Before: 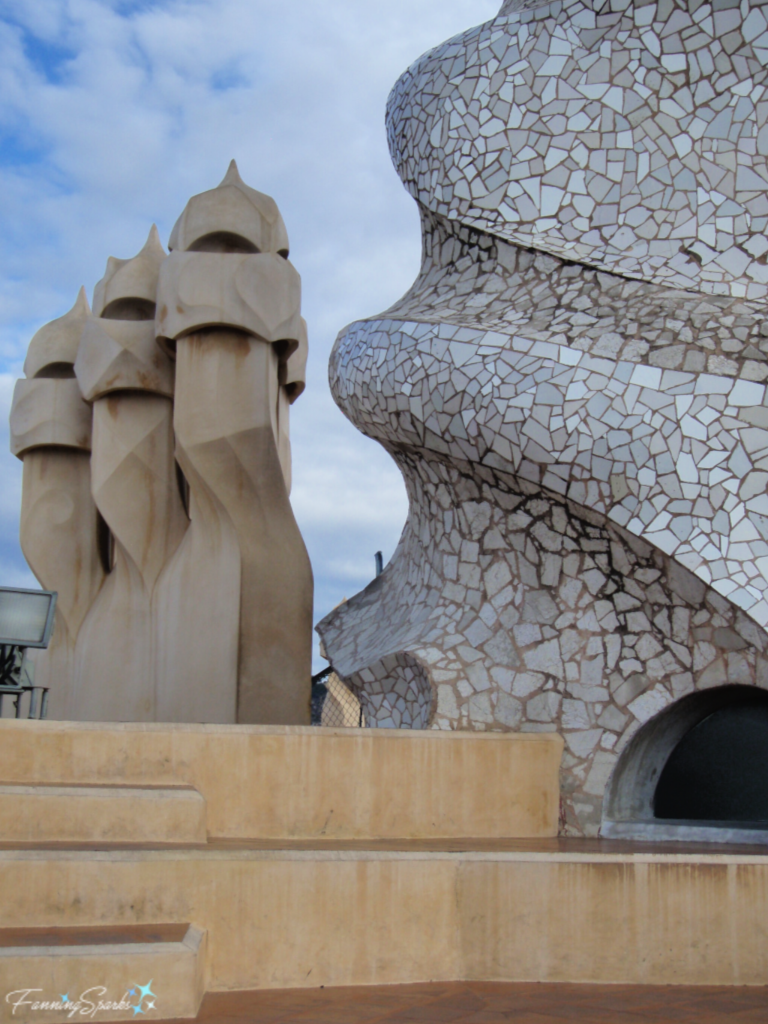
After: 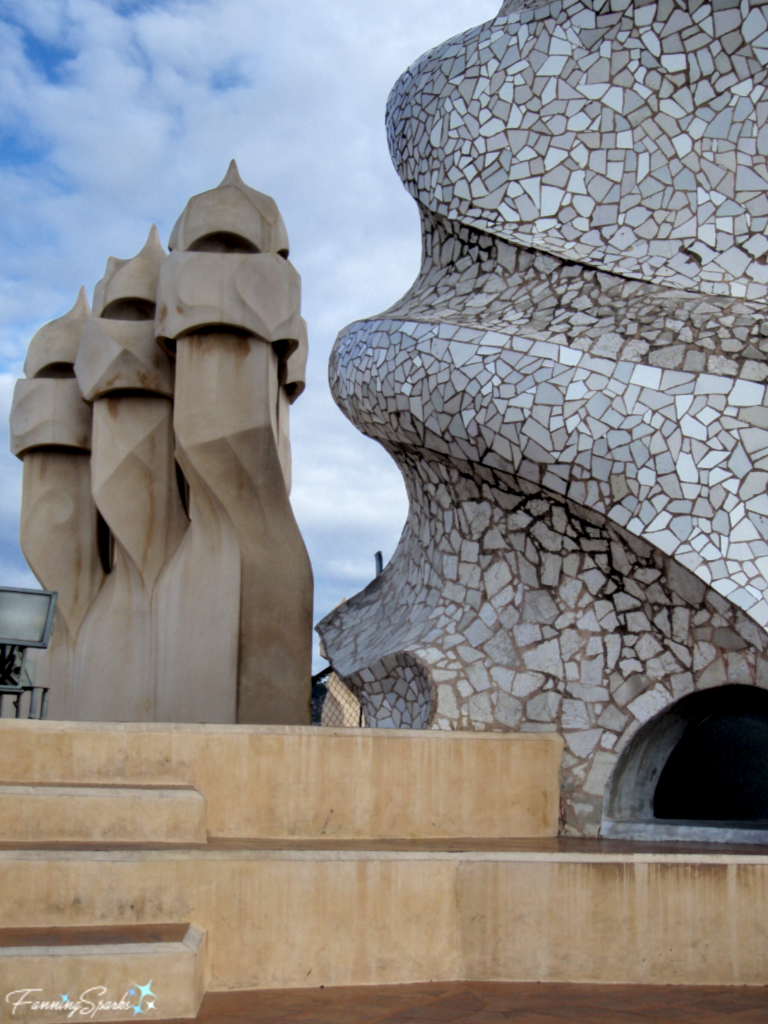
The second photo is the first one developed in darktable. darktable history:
local contrast: detail 134%, midtone range 0.744
